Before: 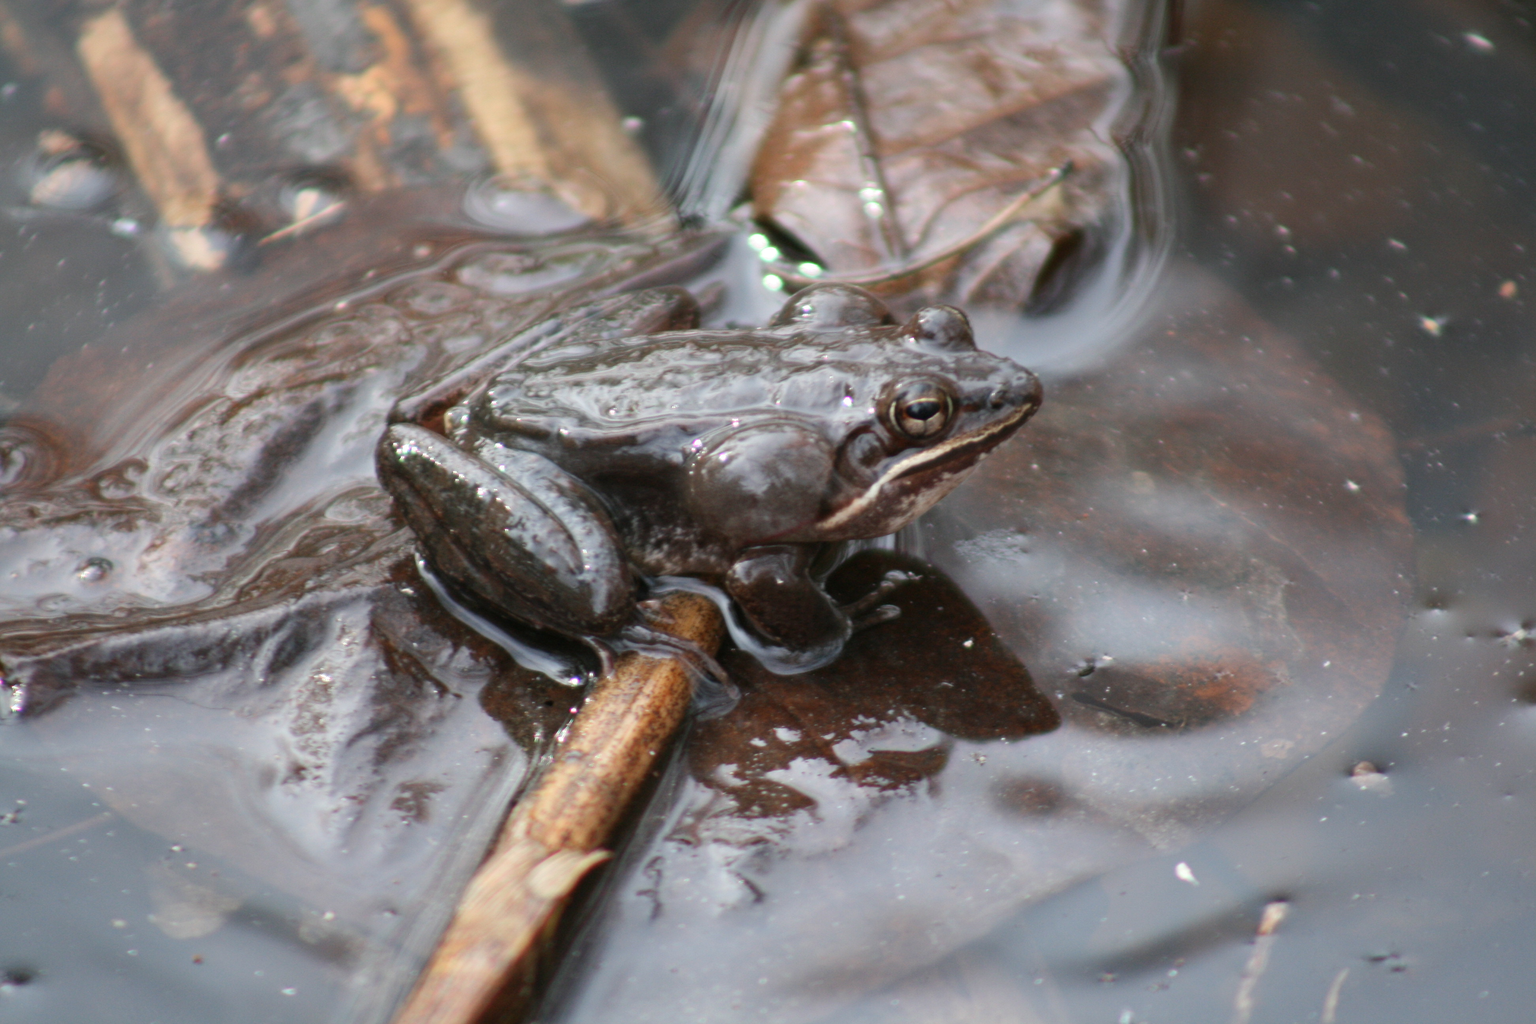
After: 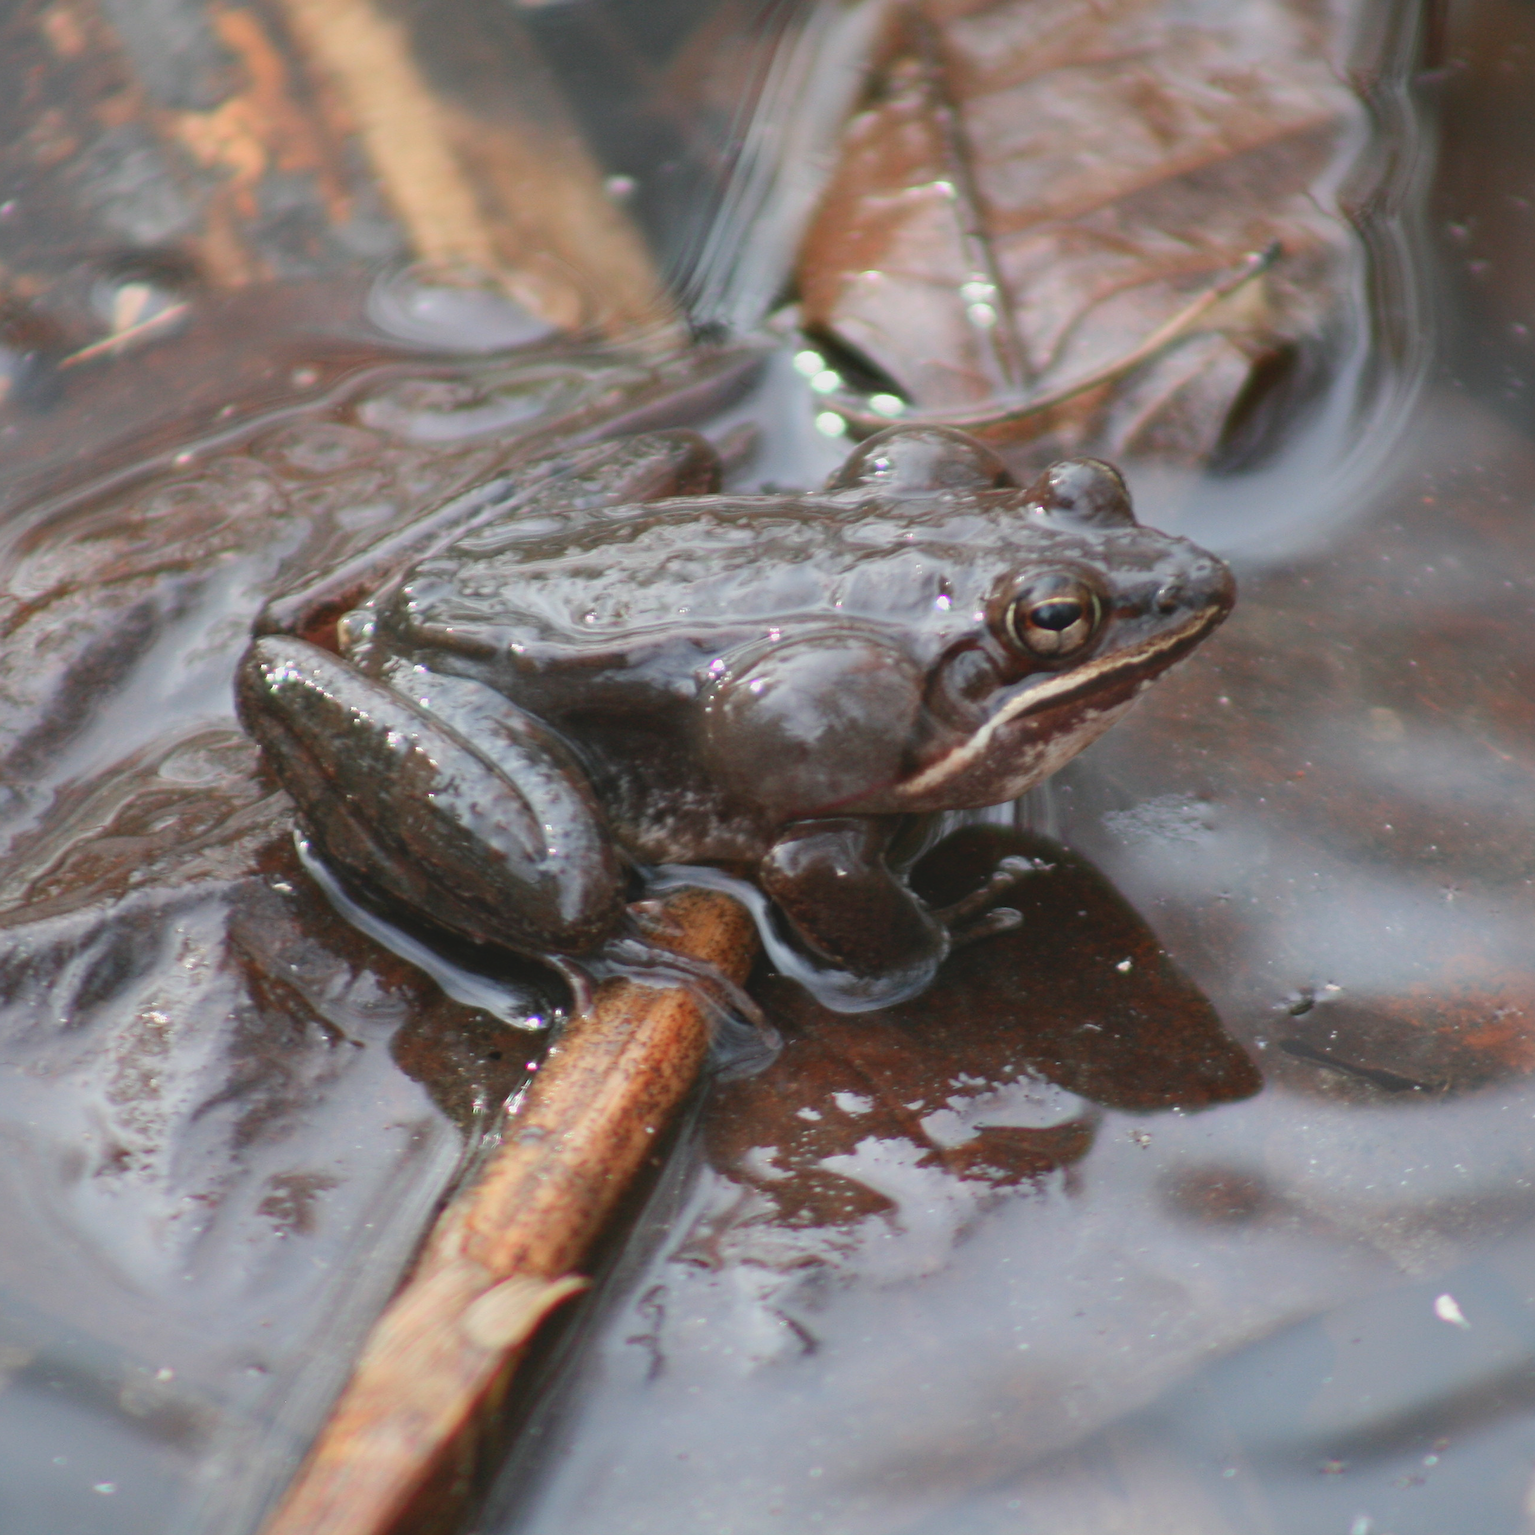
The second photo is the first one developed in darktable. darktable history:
local contrast: highlights 68%, shadows 68%, detail 82%, midtone range 0.325
sharpen: on, module defaults
crop and rotate: left 14.292%, right 19.041%
color zones: curves: ch1 [(0.309, 0.524) (0.41, 0.329) (0.508, 0.509)]; ch2 [(0.25, 0.457) (0.75, 0.5)]
